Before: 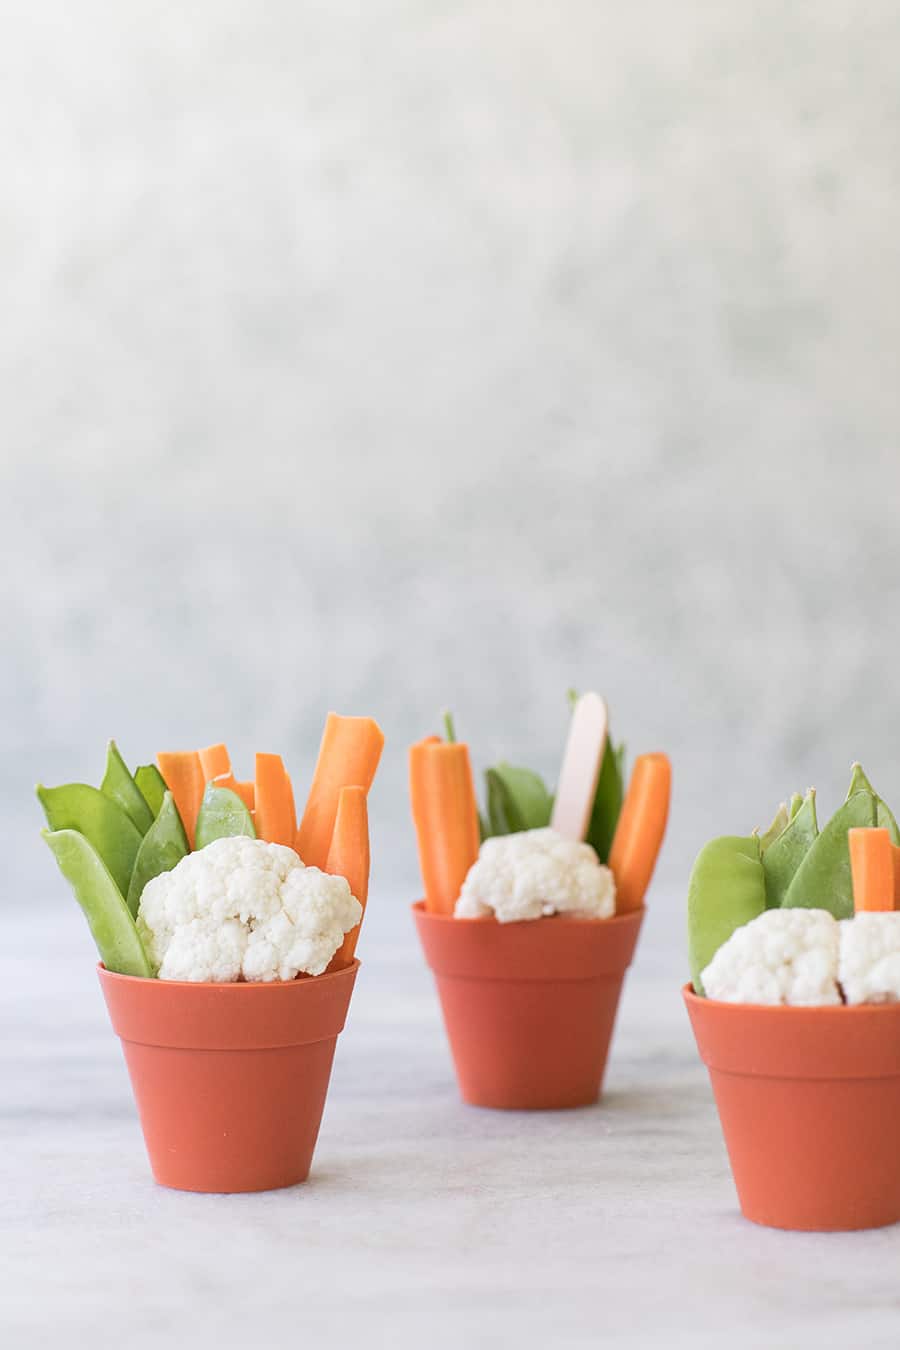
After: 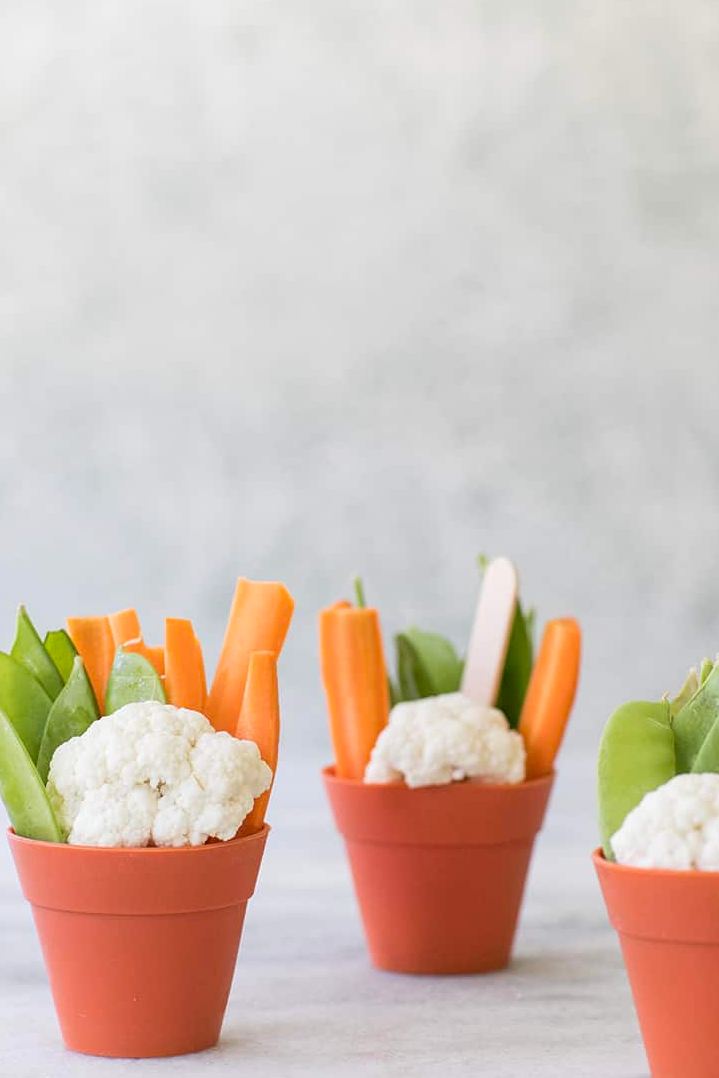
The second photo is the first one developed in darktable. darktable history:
crop and rotate: left 10.071%, top 10.071%, right 10.02%, bottom 10.02%
color balance: output saturation 110%
